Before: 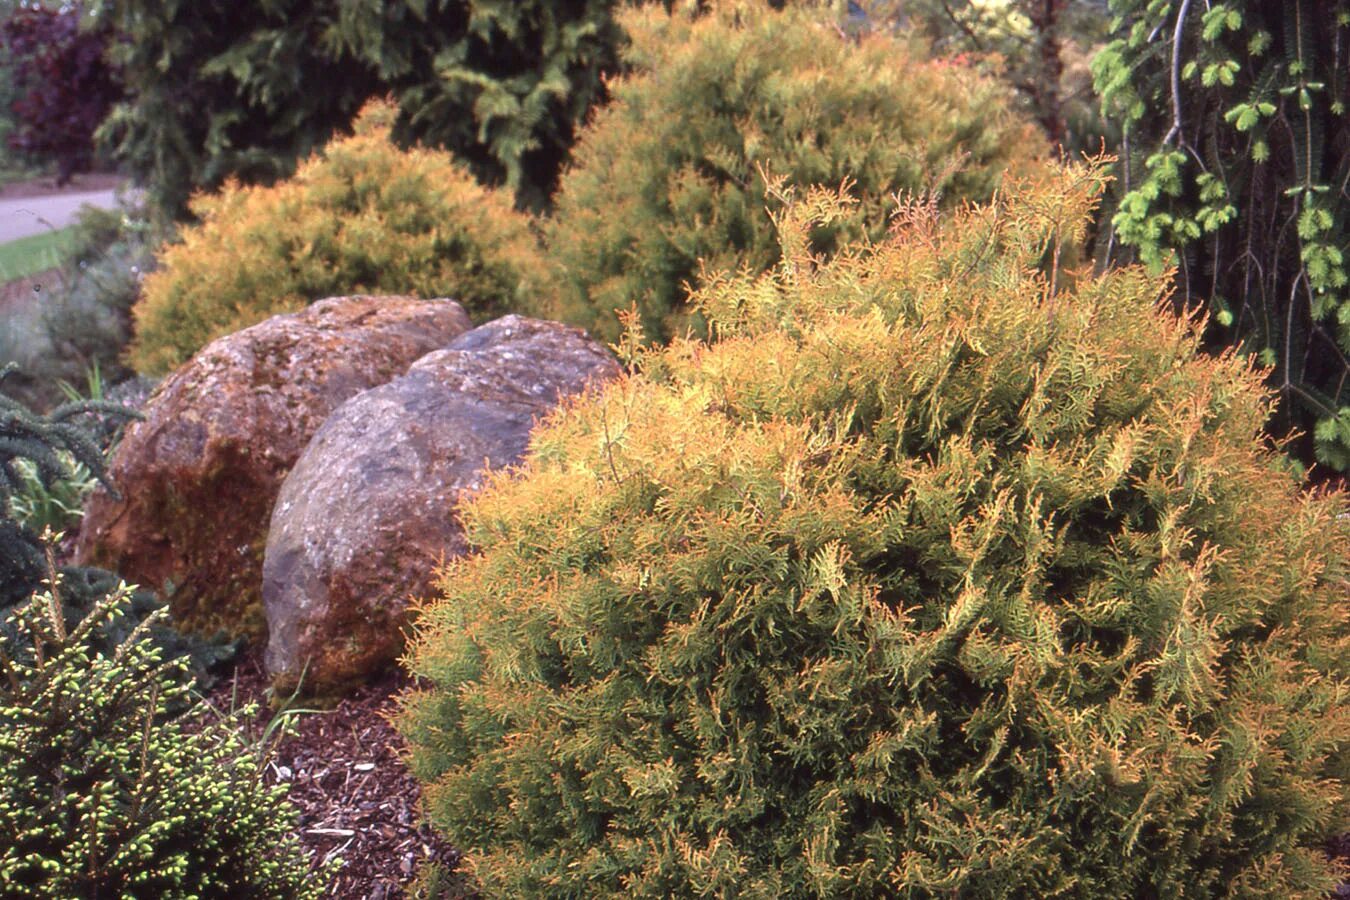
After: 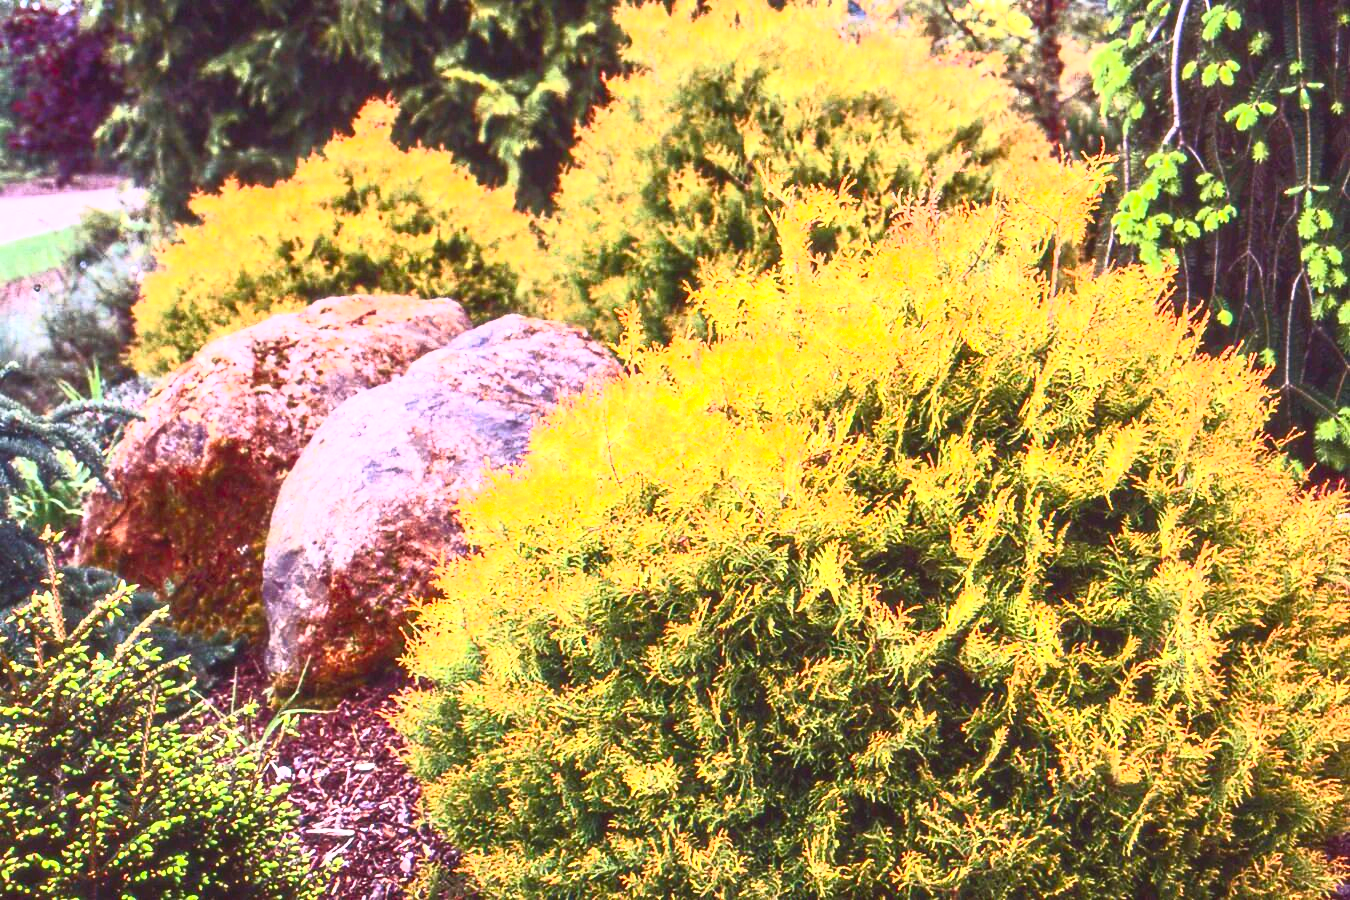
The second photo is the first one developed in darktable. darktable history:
local contrast: on, module defaults
contrast brightness saturation: contrast 0.982, brightness 0.999, saturation 0.989
